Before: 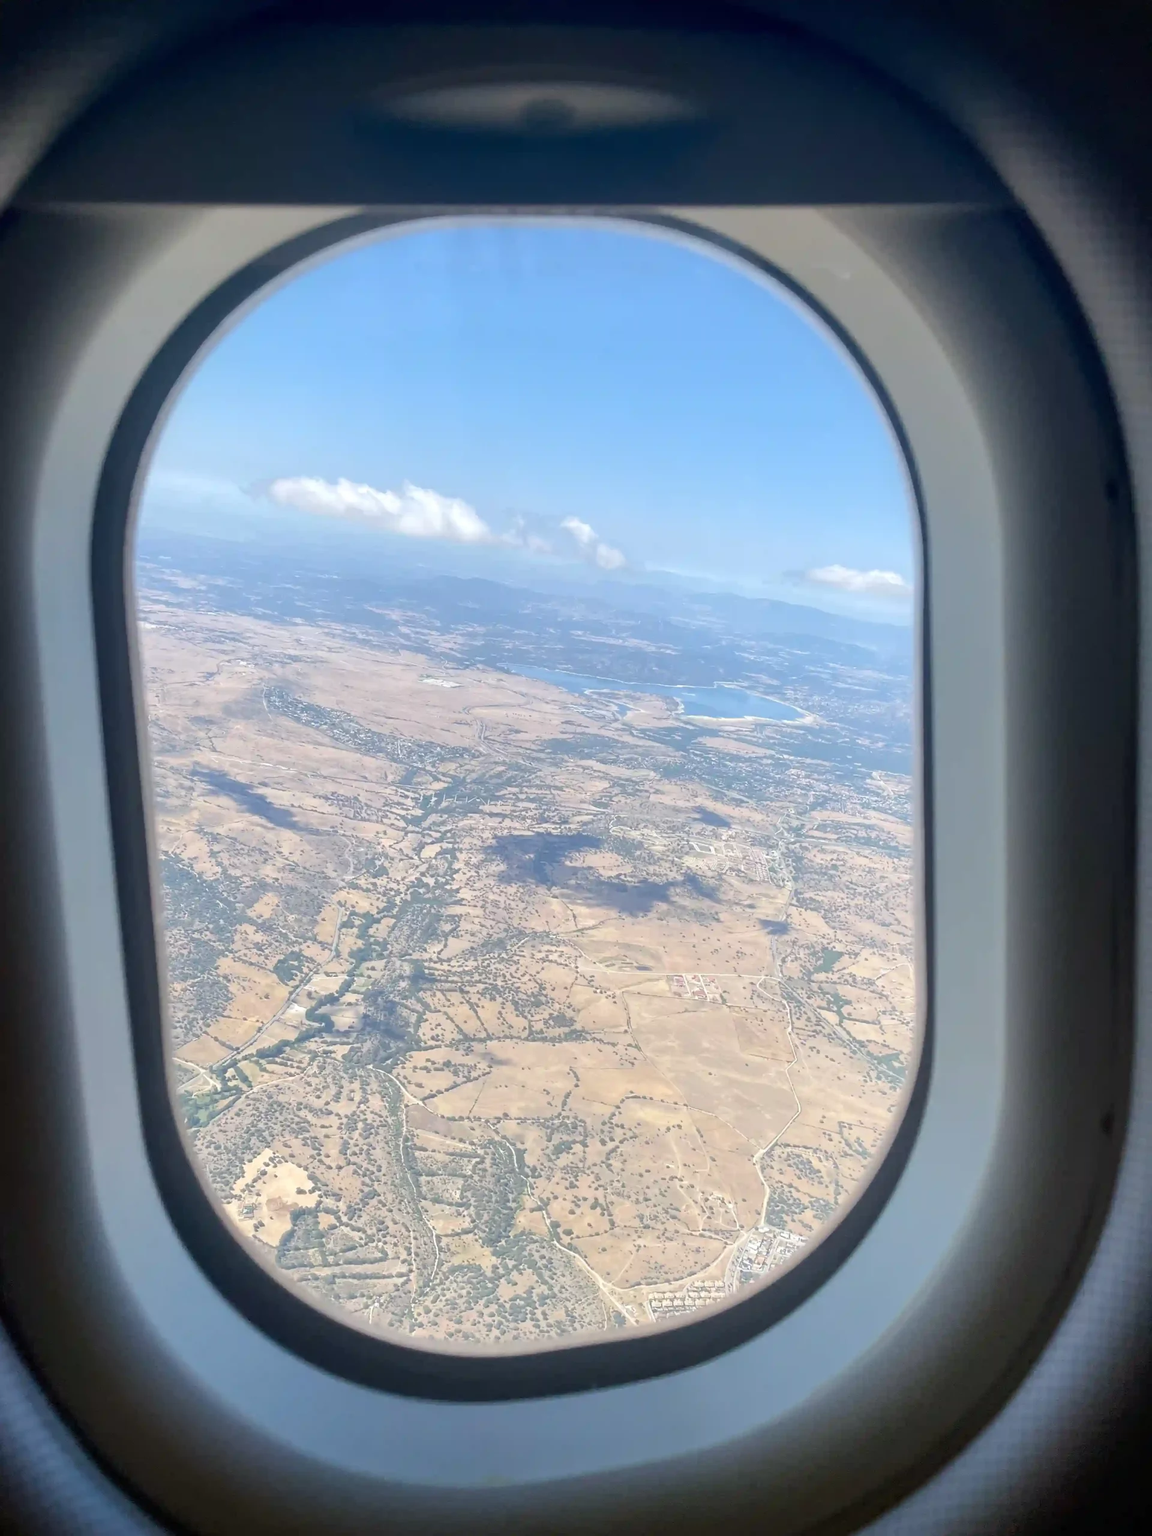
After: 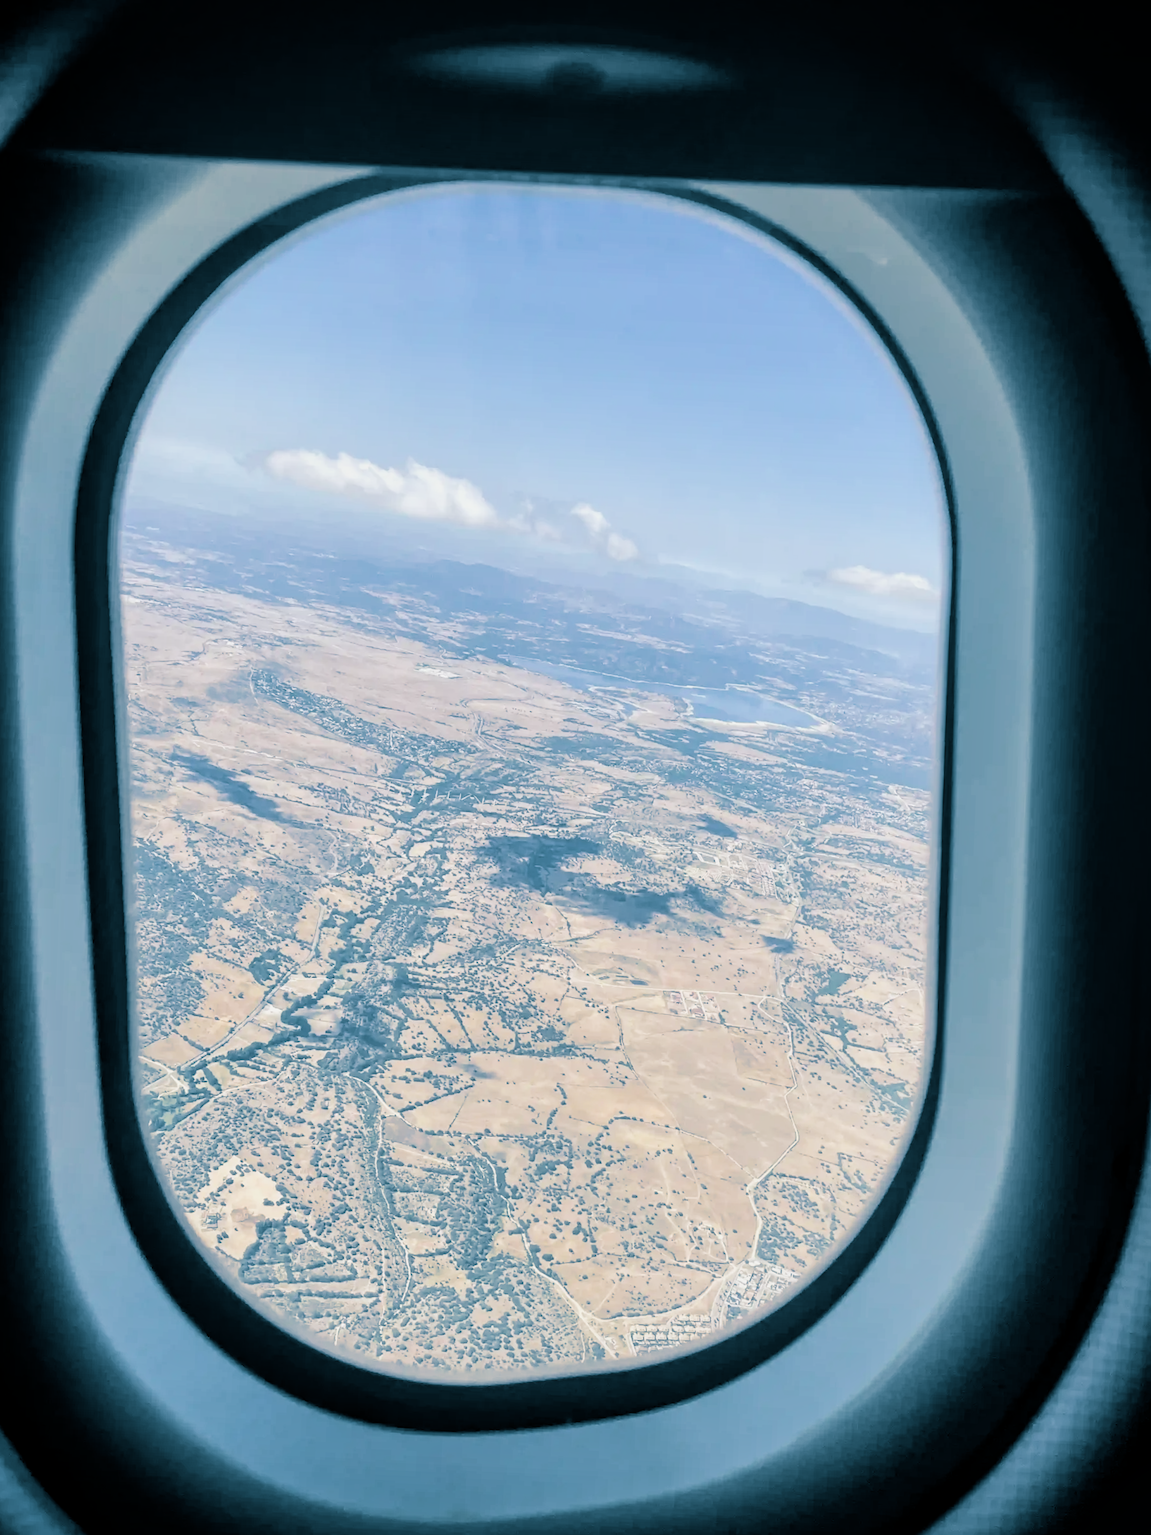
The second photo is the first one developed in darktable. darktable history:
split-toning: shadows › hue 212.4°, balance -70
local contrast: detail 130%
filmic rgb: black relative exposure -5 EV, white relative exposure 3.5 EV, hardness 3.19, contrast 1.4, highlights saturation mix -50%
crop and rotate: angle -2.38°
